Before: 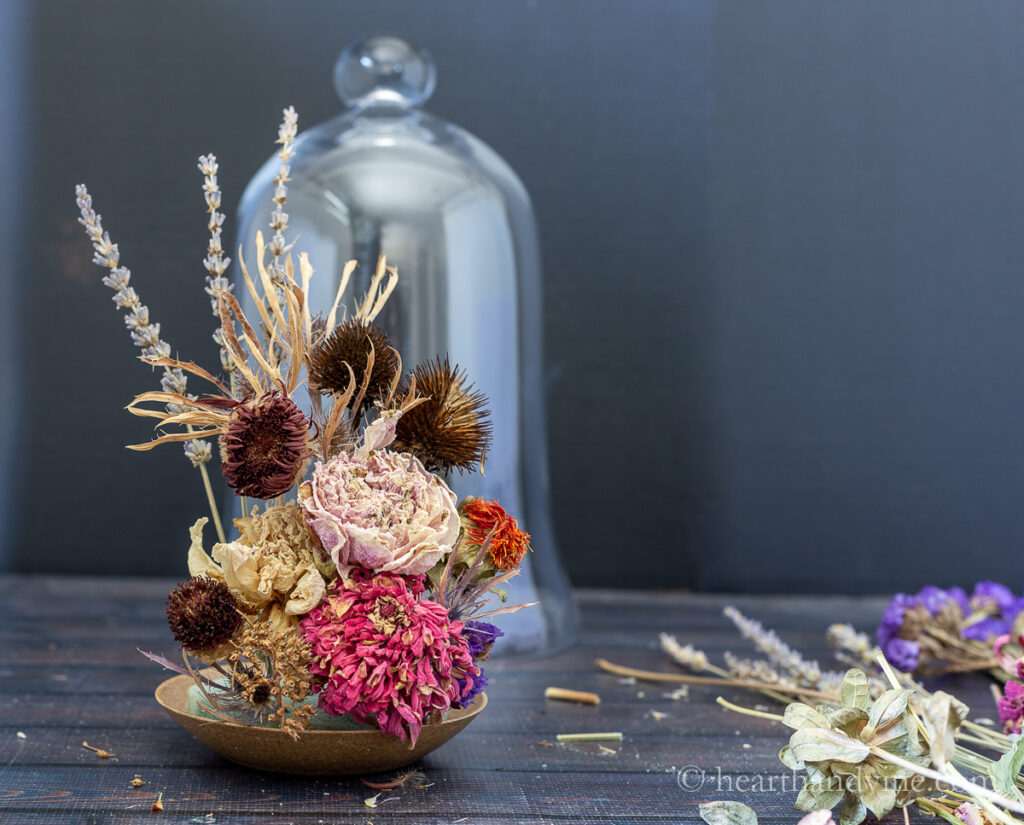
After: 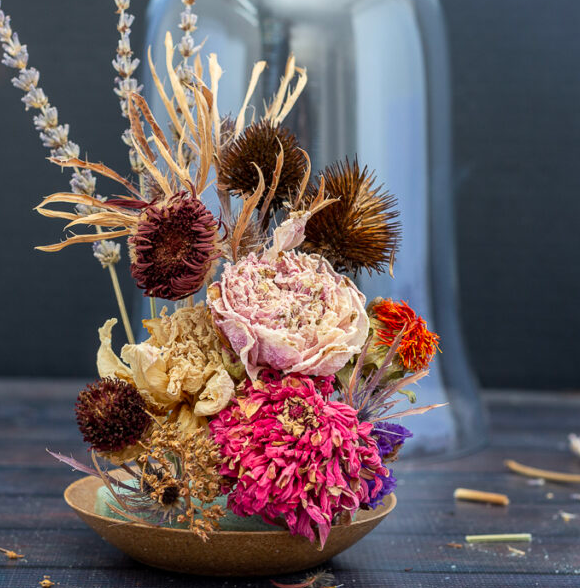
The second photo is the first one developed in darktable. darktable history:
crop: left 8.958%, top 24.173%, right 34.315%, bottom 4.5%
